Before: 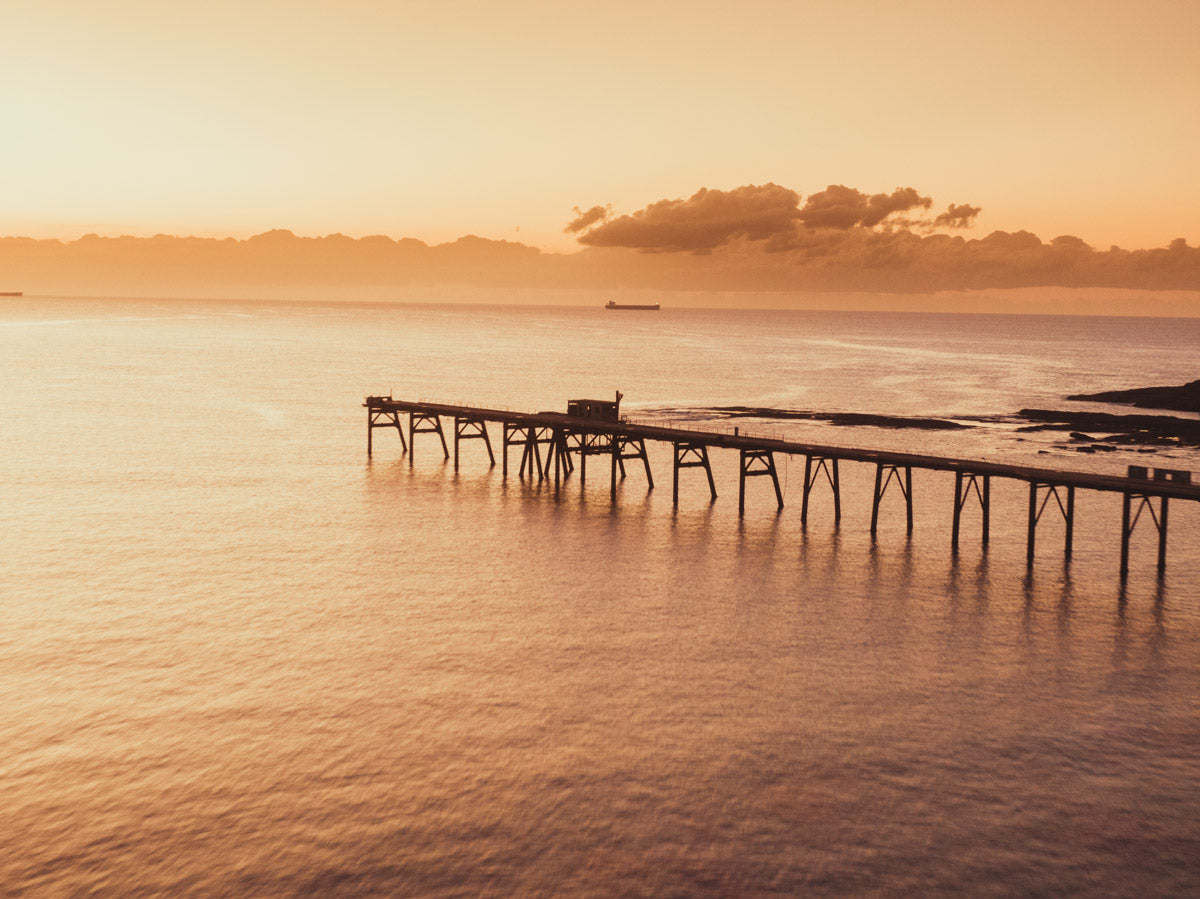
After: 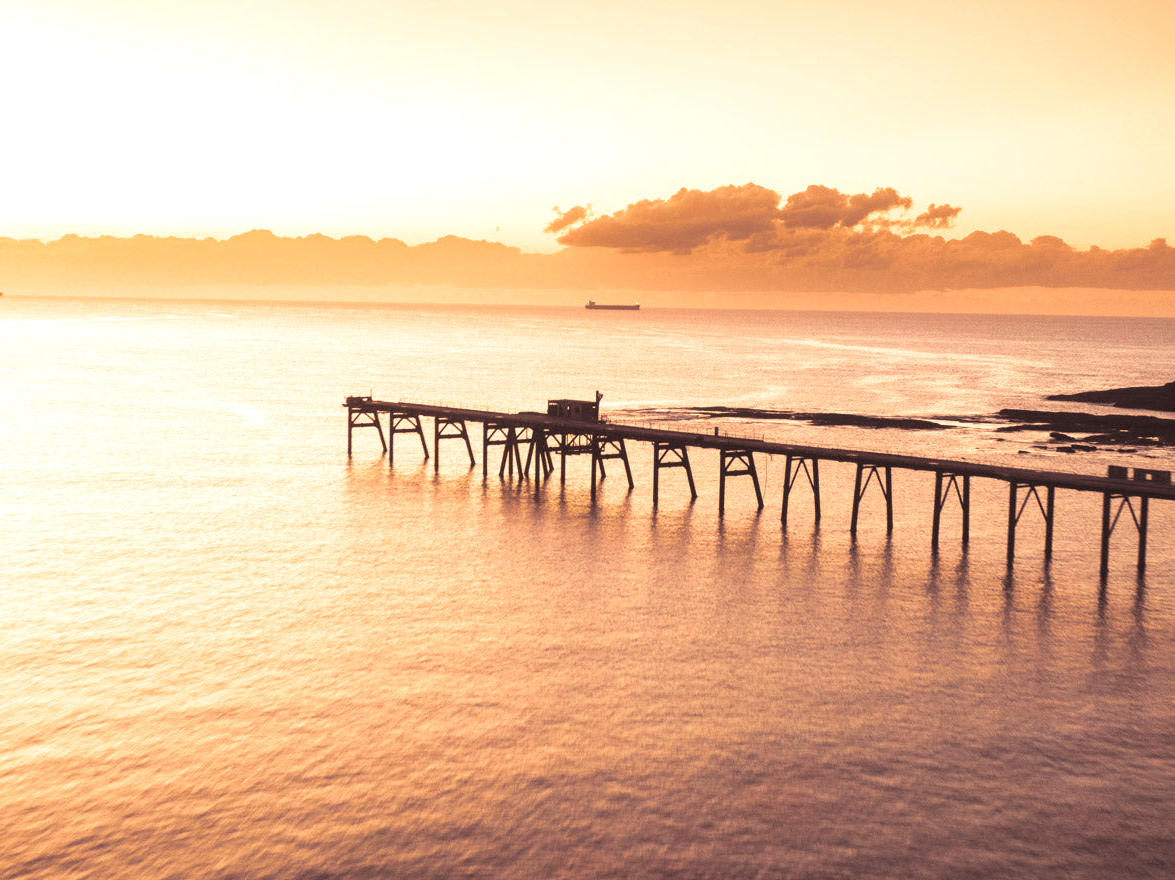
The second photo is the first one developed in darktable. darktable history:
crop: left 1.743%, right 0.268%, bottom 2.011%
split-toning: shadows › saturation 0.24, highlights › hue 54°, highlights › saturation 0.24
exposure: black level correction 0, exposure 0.7 EV, compensate exposure bias true, compensate highlight preservation false
white balance: red 1, blue 1
